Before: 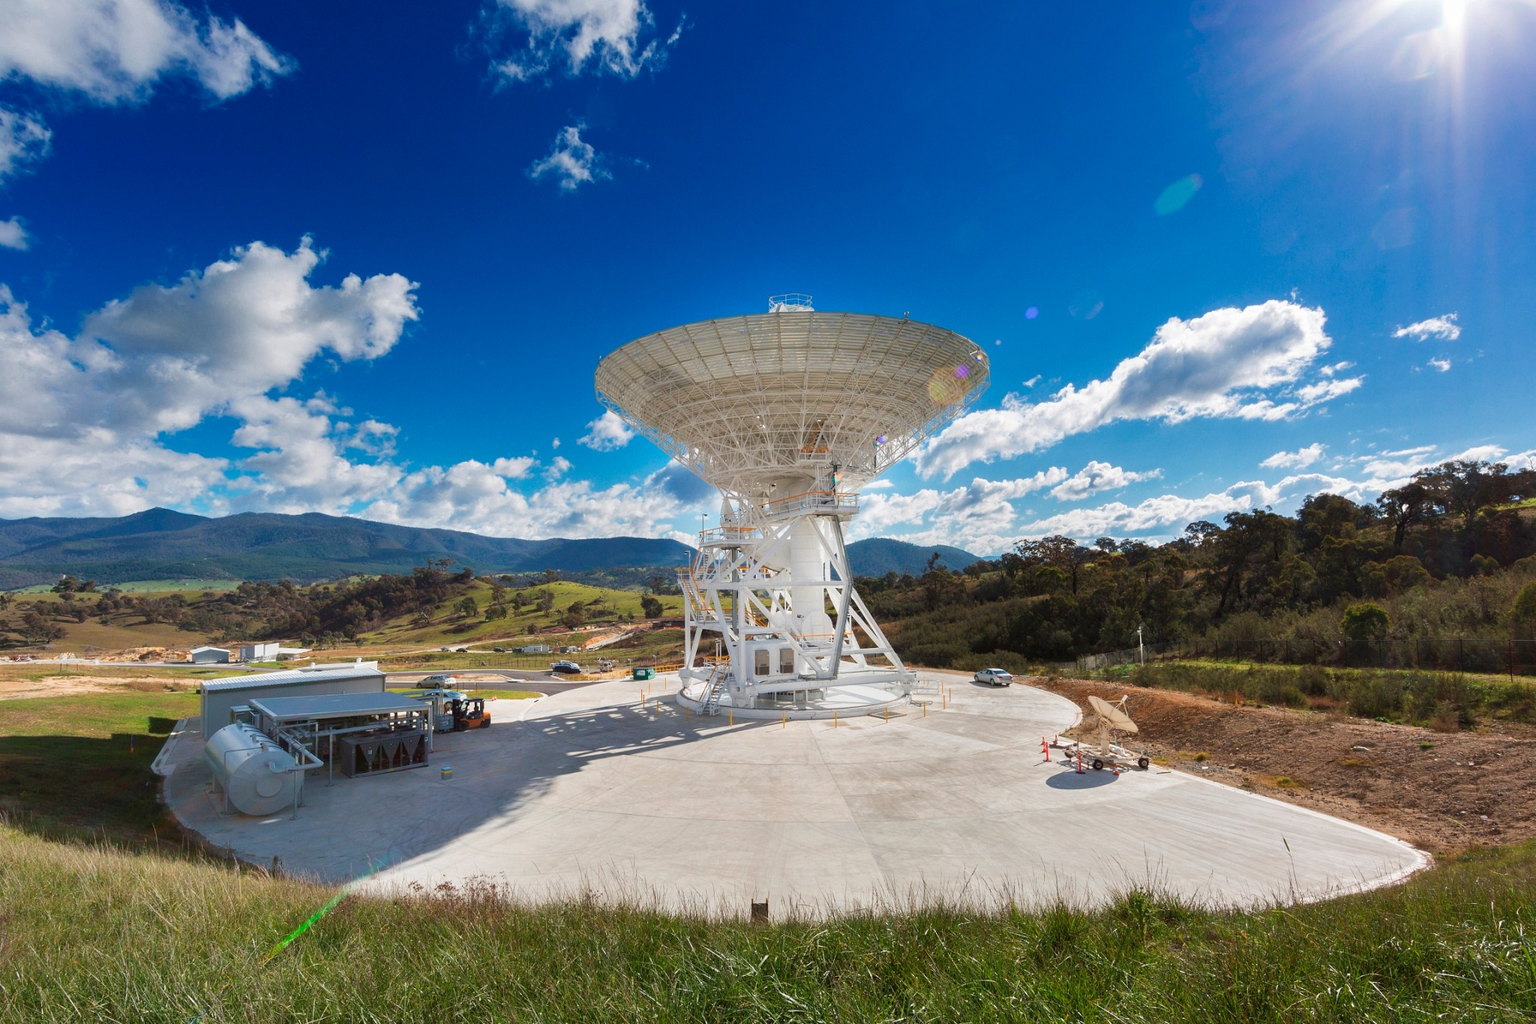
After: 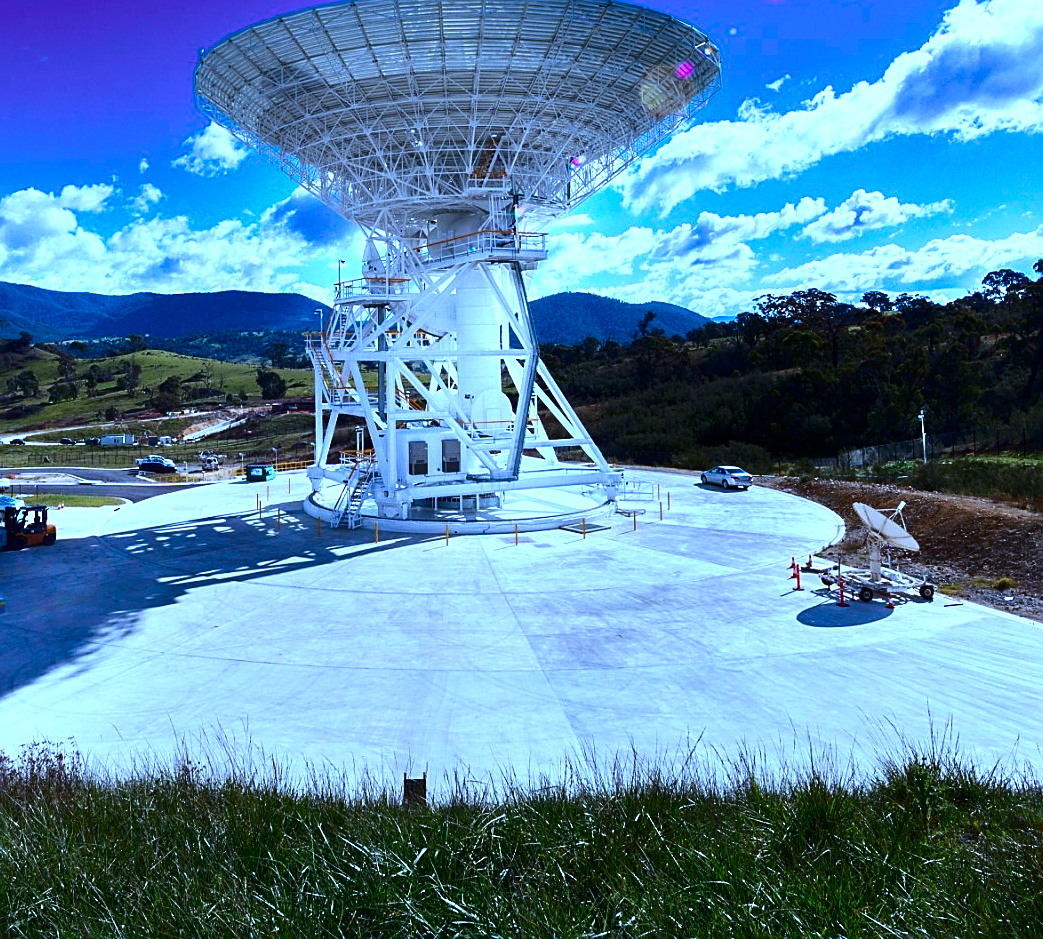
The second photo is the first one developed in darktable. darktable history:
color zones: curves: ch0 [(0.018, 0.548) (0.197, 0.654) (0.425, 0.447) (0.605, 0.658) (0.732, 0.579)]; ch1 [(0.105, 0.531) (0.224, 0.531) (0.386, 0.39) (0.618, 0.456) (0.732, 0.456) (0.956, 0.421)]; ch2 [(0.039, 0.583) (0.215, 0.465) (0.399, 0.544) (0.465, 0.548) (0.614, 0.447) (0.724, 0.43) (0.882, 0.623) (0.956, 0.632)]
contrast brightness saturation: contrast 0.19, brightness -0.24, saturation 0.11
white balance: red 0.766, blue 1.537
crop and rotate: left 29.237%, top 31.152%, right 19.807%
sharpen: on, module defaults
